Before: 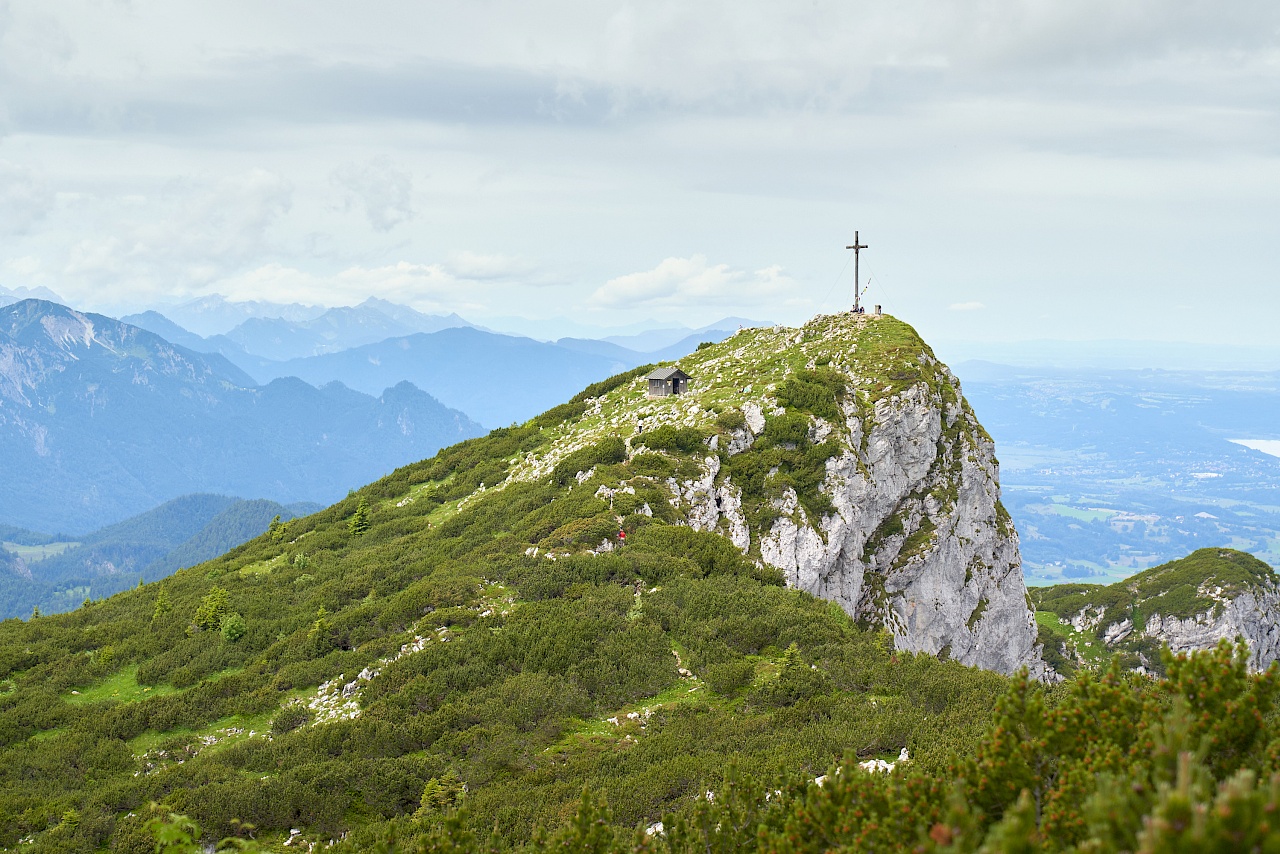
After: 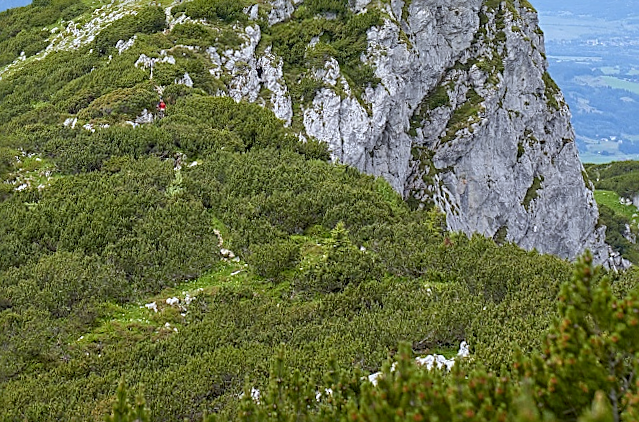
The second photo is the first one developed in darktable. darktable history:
sharpen: radius 2.531, amount 0.628
local contrast: on, module defaults
exposure: compensate highlight preservation false
white balance: red 0.954, blue 1.079
crop: left 35.976%, top 45.819%, right 18.162%, bottom 5.807%
tone equalizer: -8 EV 0.25 EV, -7 EV 0.417 EV, -6 EV 0.417 EV, -5 EV 0.25 EV, -3 EV -0.25 EV, -2 EV -0.417 EV, -1 EV -0.417 EV, +0 EV -0.25 EV, edges refinement/feathering 500, mask exposure compensation -1.57 EV, preserve details guided filter
rotate and perspective: rotation 0.128°, lens shift (vertical) -0.181, lens shift (horizontal) -0.044, shear 0.001, automatic cropping off
